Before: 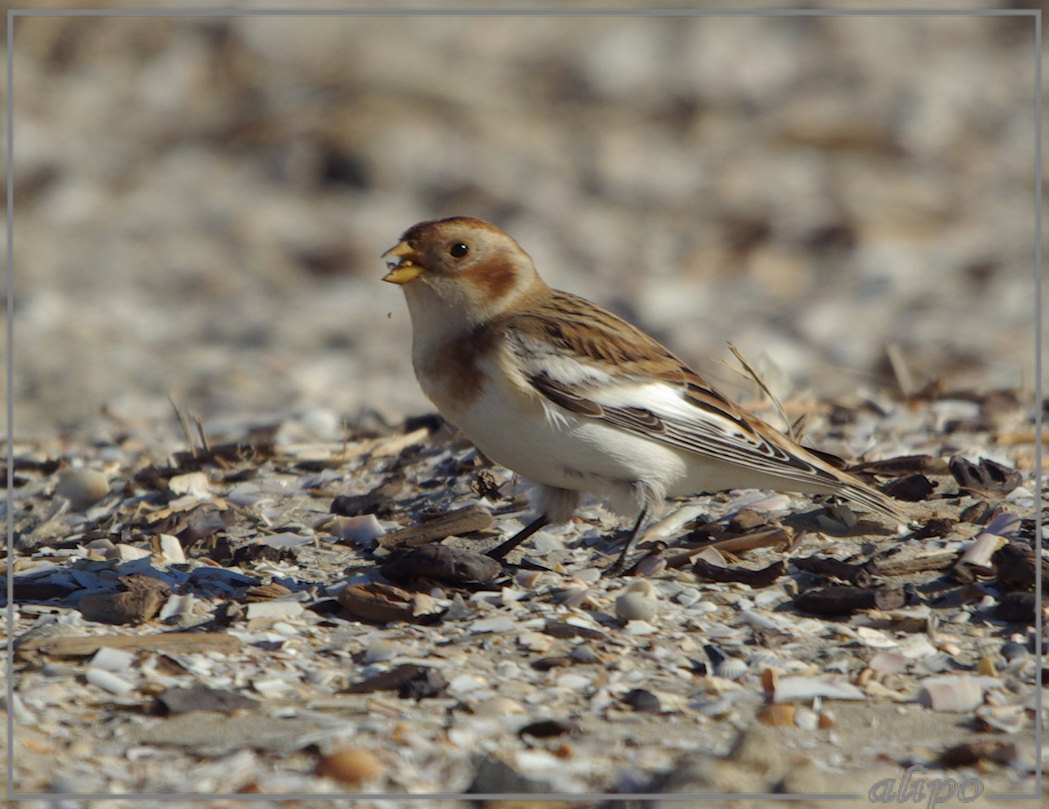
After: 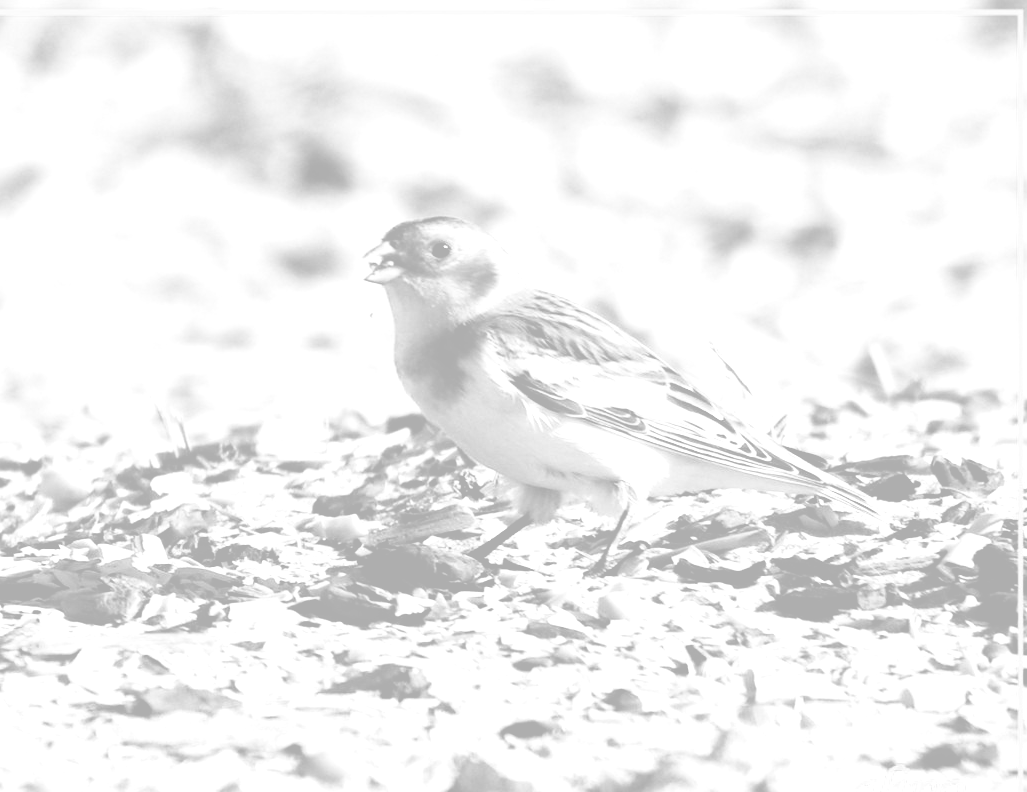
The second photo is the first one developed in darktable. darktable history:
colorize: hue 36°, saturation 71%, lightness 80.79%
monochrome: a 2.21, b -1.33, size 2.2
crop: left 1.743%, right 0.268%, bottom 2.011%
tone curve: curves: ch0 [(0, 0.046) (0.037, 0.056) (0.176, 0.162) (0.33, 0.331) (0.432, 0.475) (0.601, 0.665) (0.843, 0.876) (1, 1)]; ch1 [(0, 0) (0.339, 0.349) (0.445, 0.42) (0.476, 0.47) (0.497, 0.492) (0.523, 0.514) (0.557, 0.558) (0.632, 0.615) (0.728, 0.746) (1, 1)]; ch2 [(0, 0) (0.327, 0.324) (0.417, 0.44) (0.46, 0.453) (0.502, 0.495) (0.526, 0.52) (0.54, 0.55) (0.606, 0.626) (0.745, 0.704) (1, 1)], color space Lab, independent channels, preserve colors none
filmic rgb: black relative exposure -5 EV, hardness 2.88, contrast 1.1
